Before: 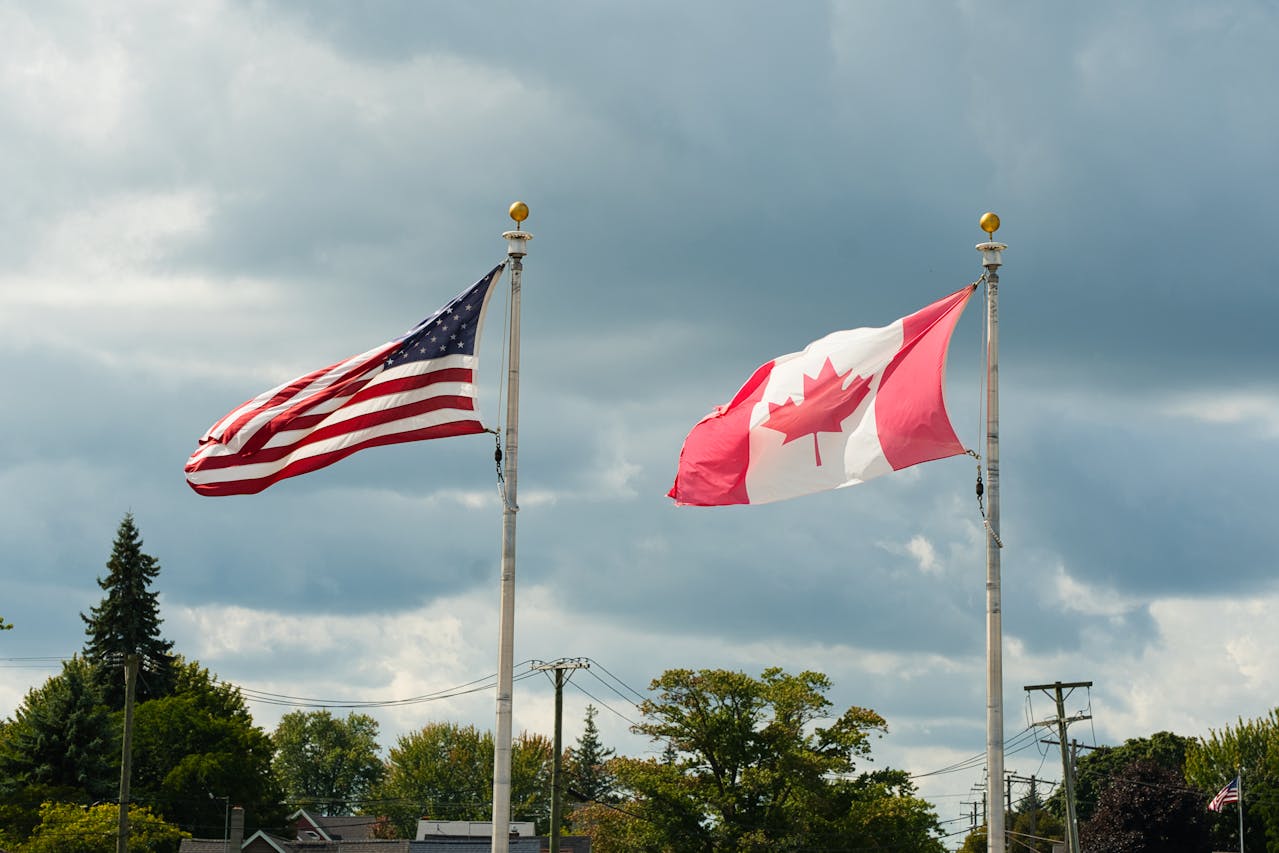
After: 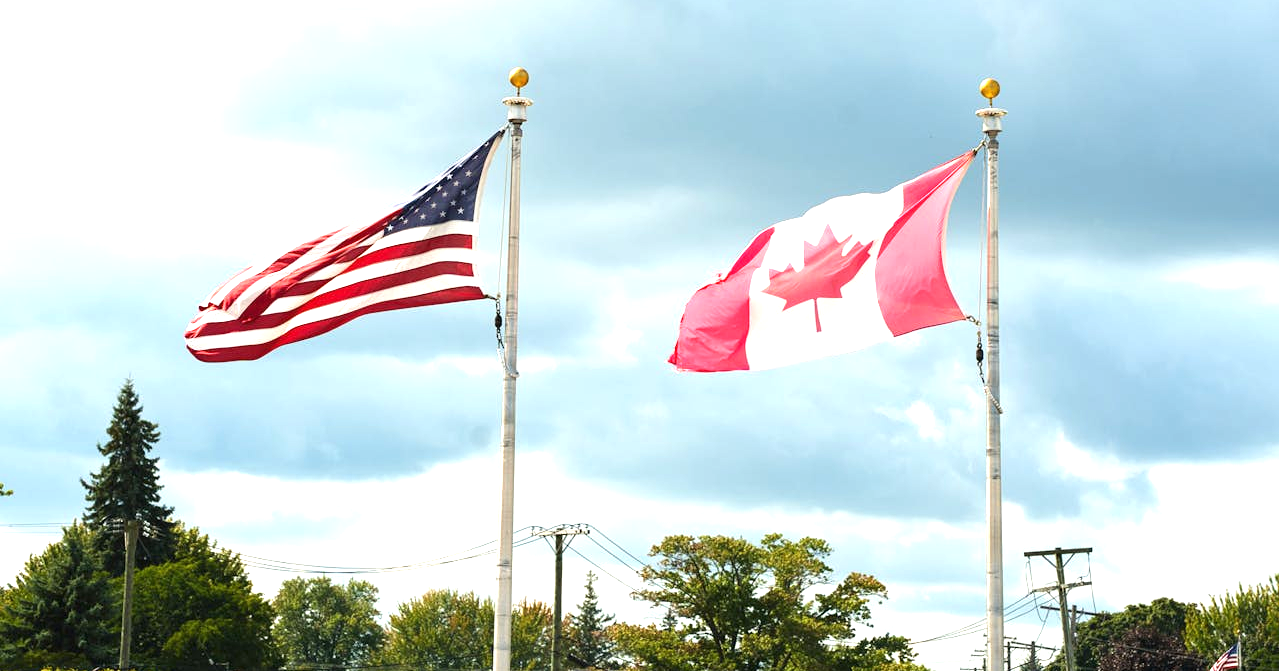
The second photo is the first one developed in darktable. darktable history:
crop and rotate: top 15.774%, bottom 5.506%
exposure: black level correction 0, exposure 1.2 EV, compensate highlight preservation false
